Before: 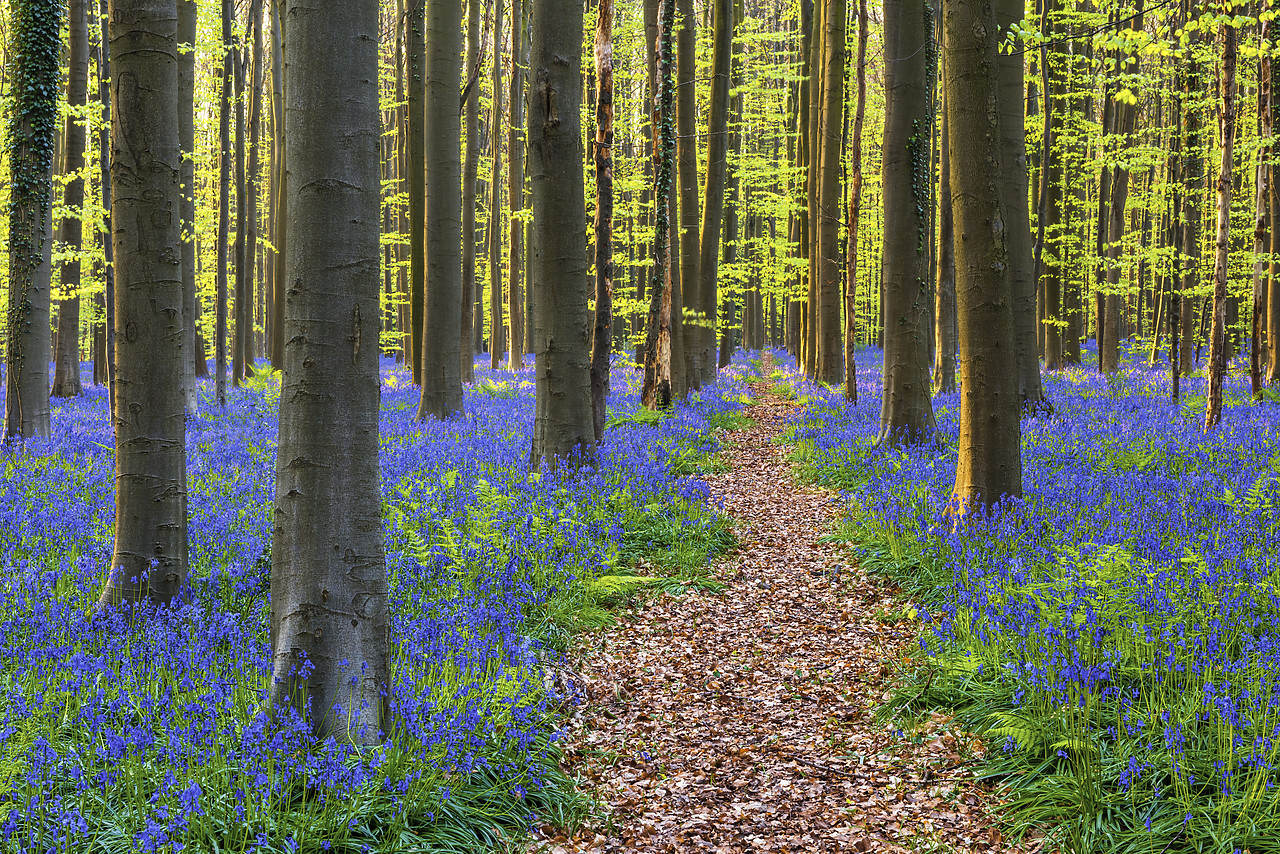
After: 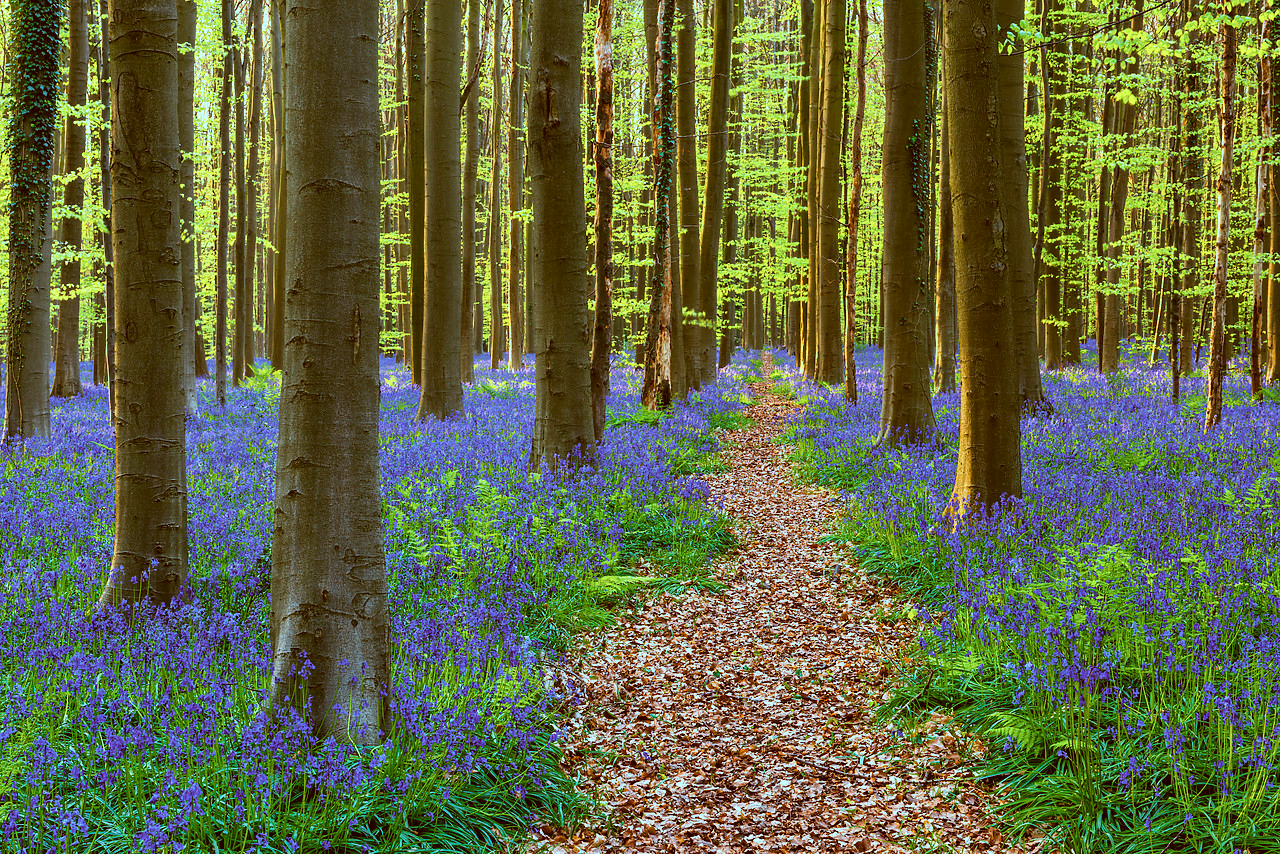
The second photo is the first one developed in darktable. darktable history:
color correction: highlights a* -14.62, highlights b* -16.22, shadows a* 10.12, shadows b* 29.4
white balance: emerald 1
